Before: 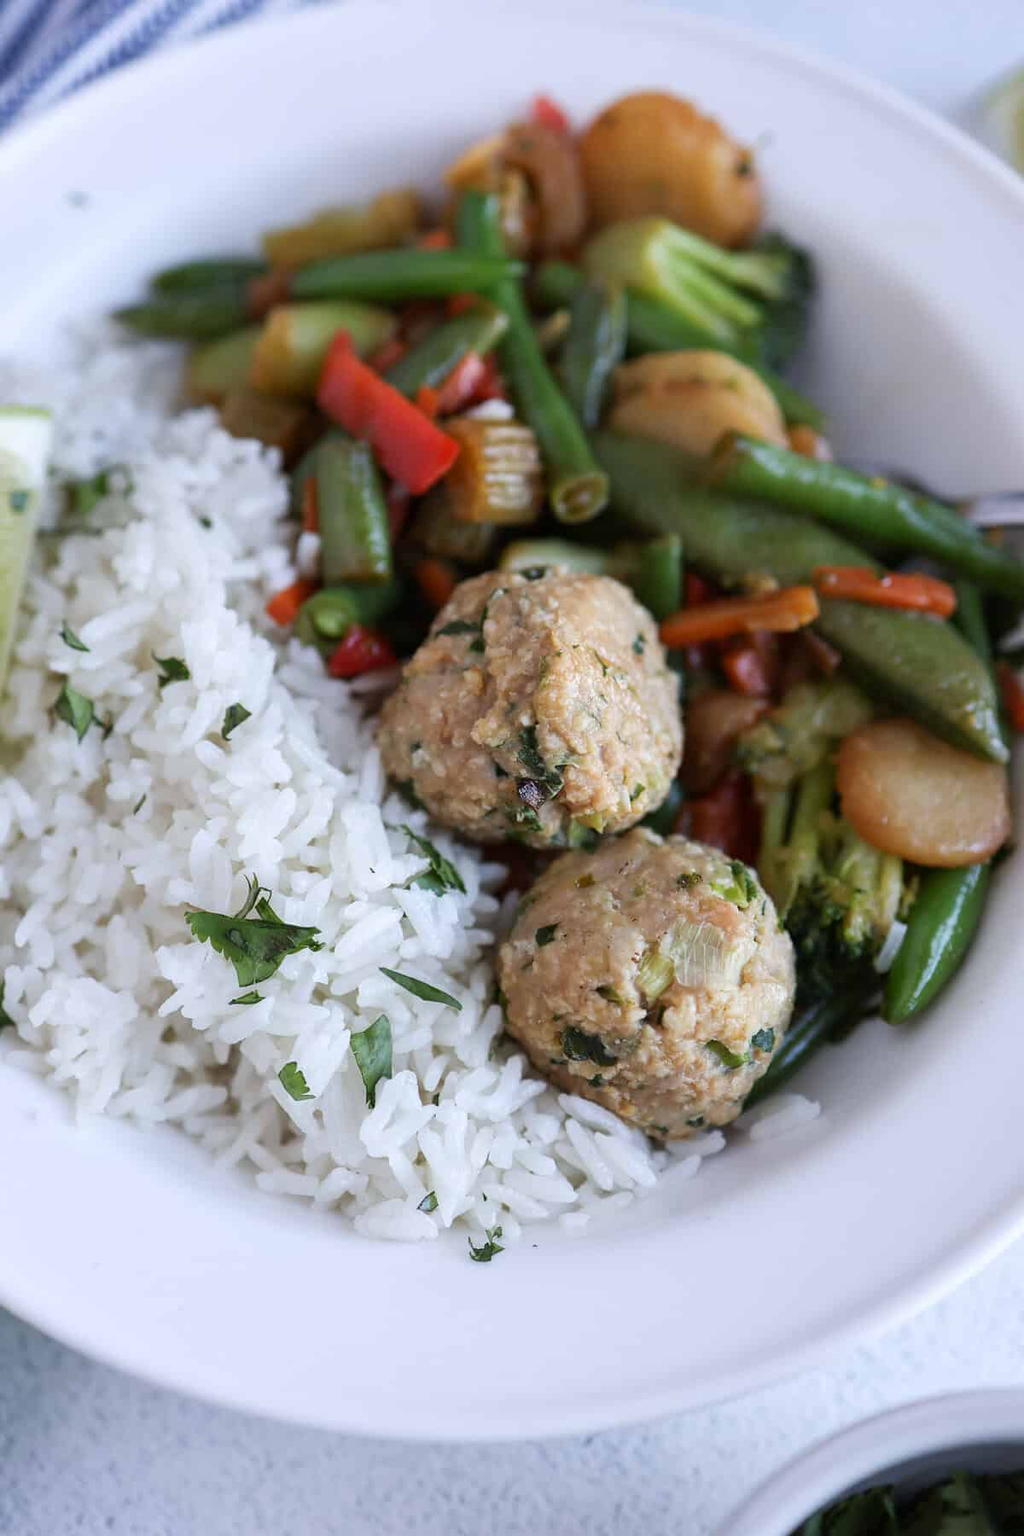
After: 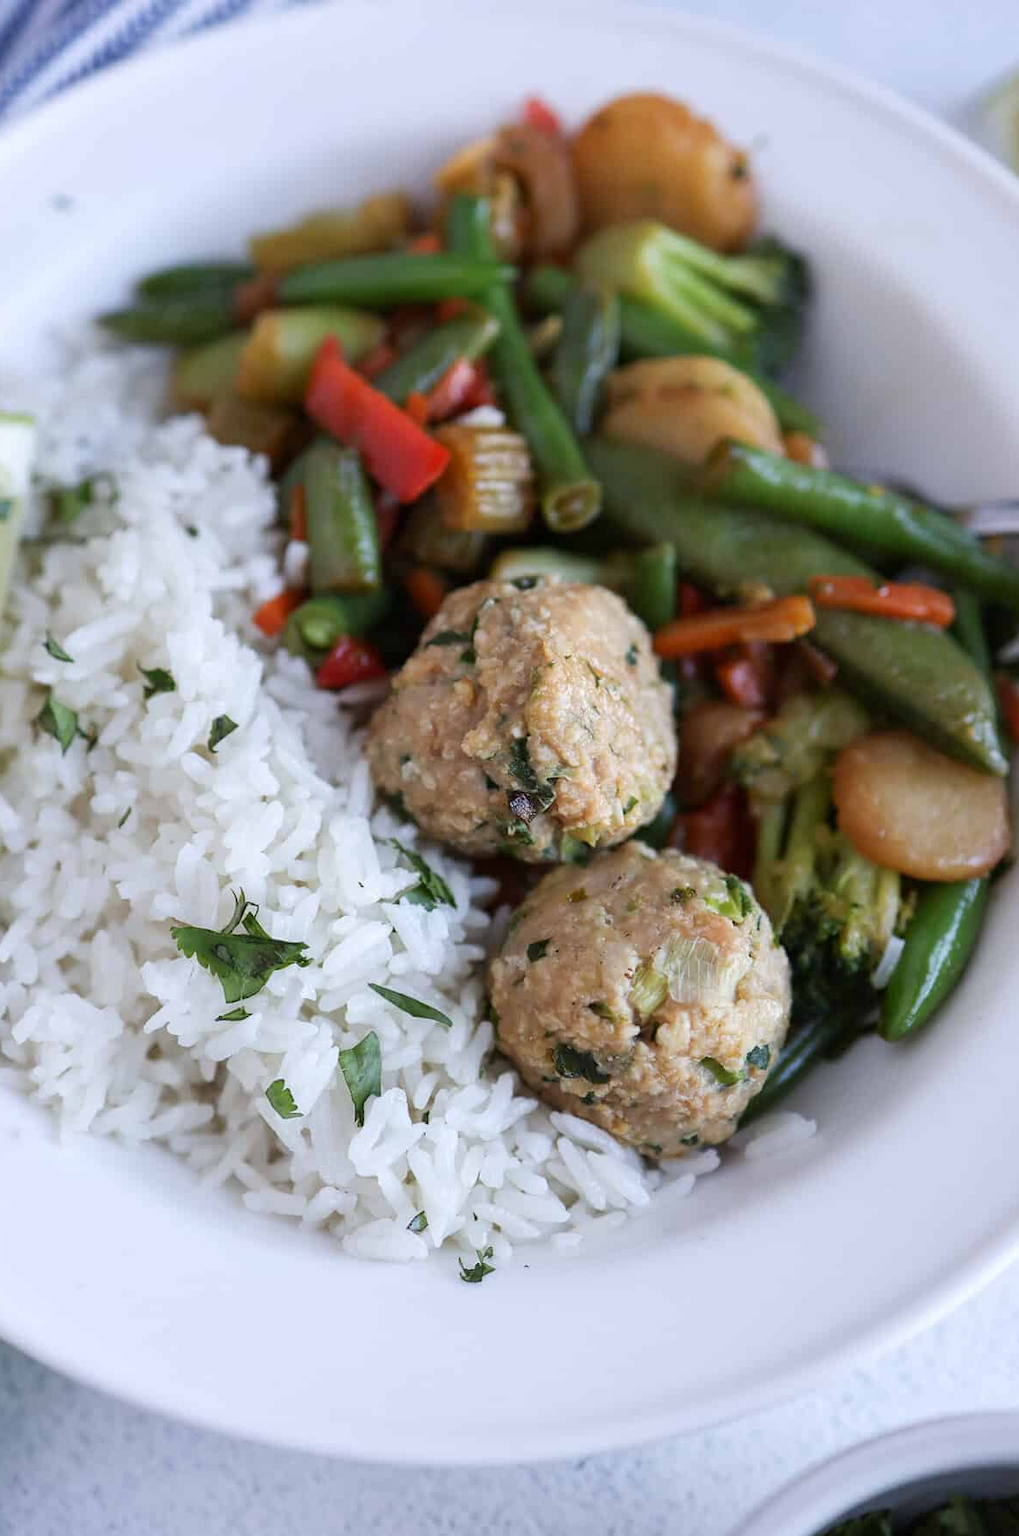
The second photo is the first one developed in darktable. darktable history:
crop: left 1.711%, right 0.274%, bottom 1.605%
